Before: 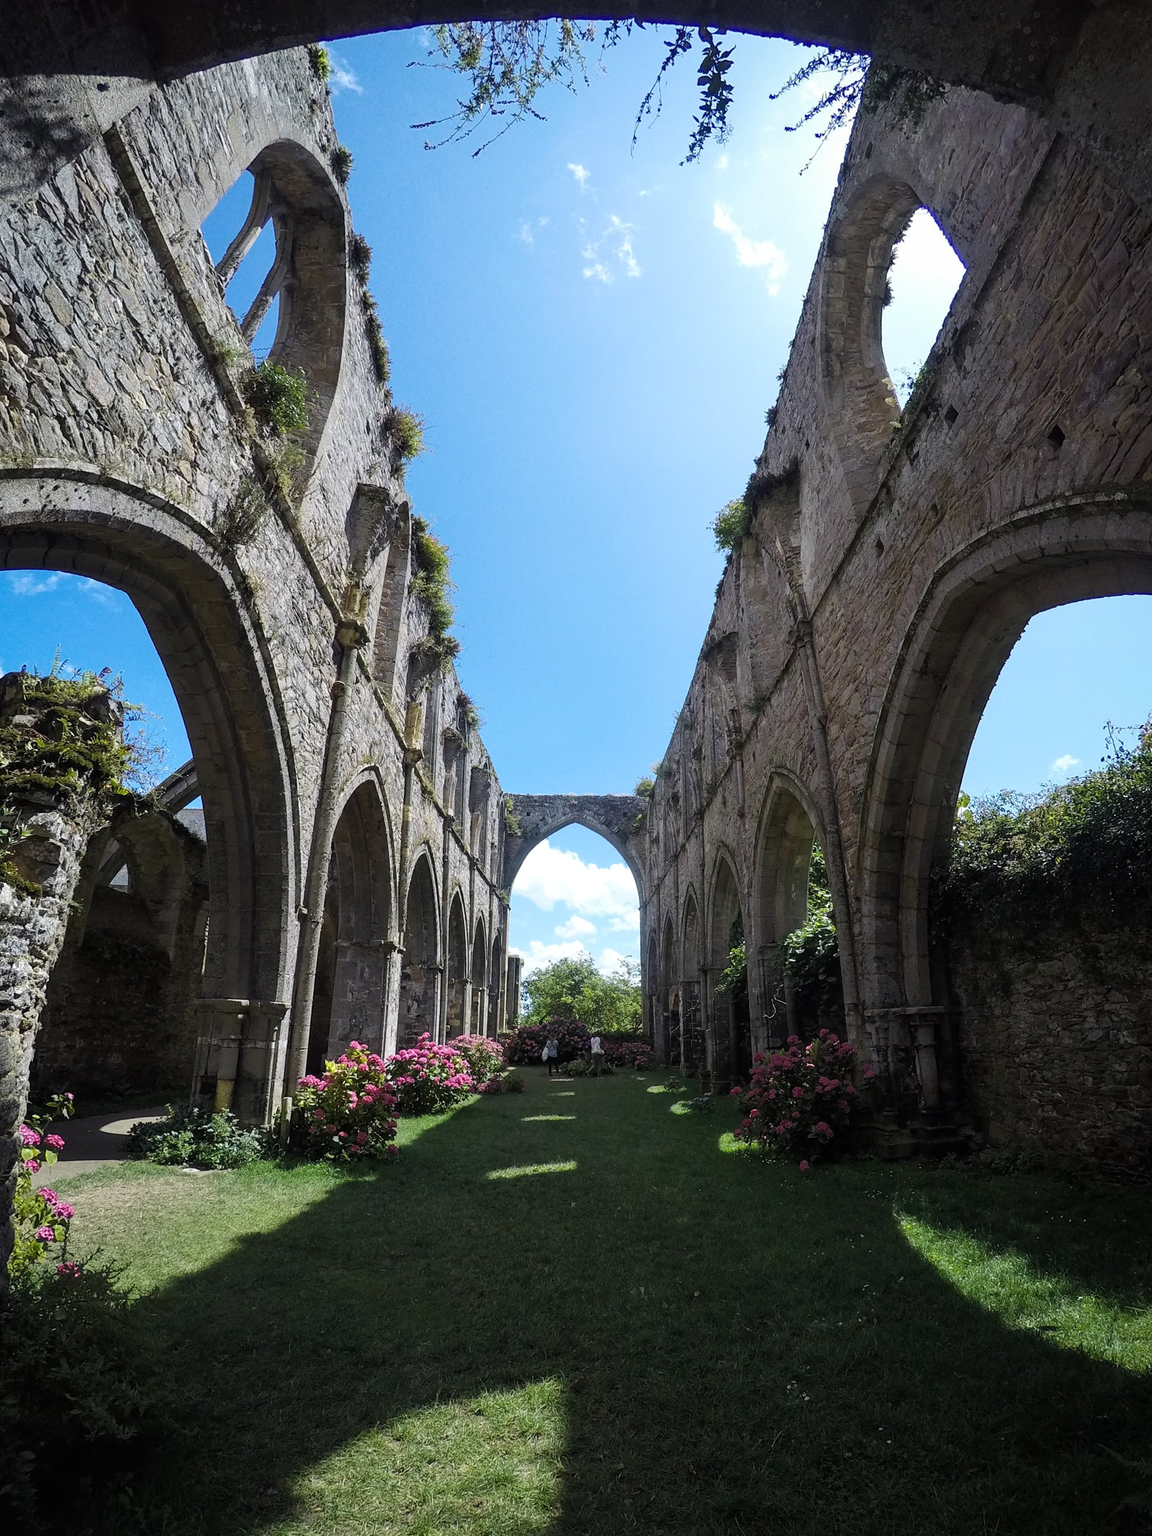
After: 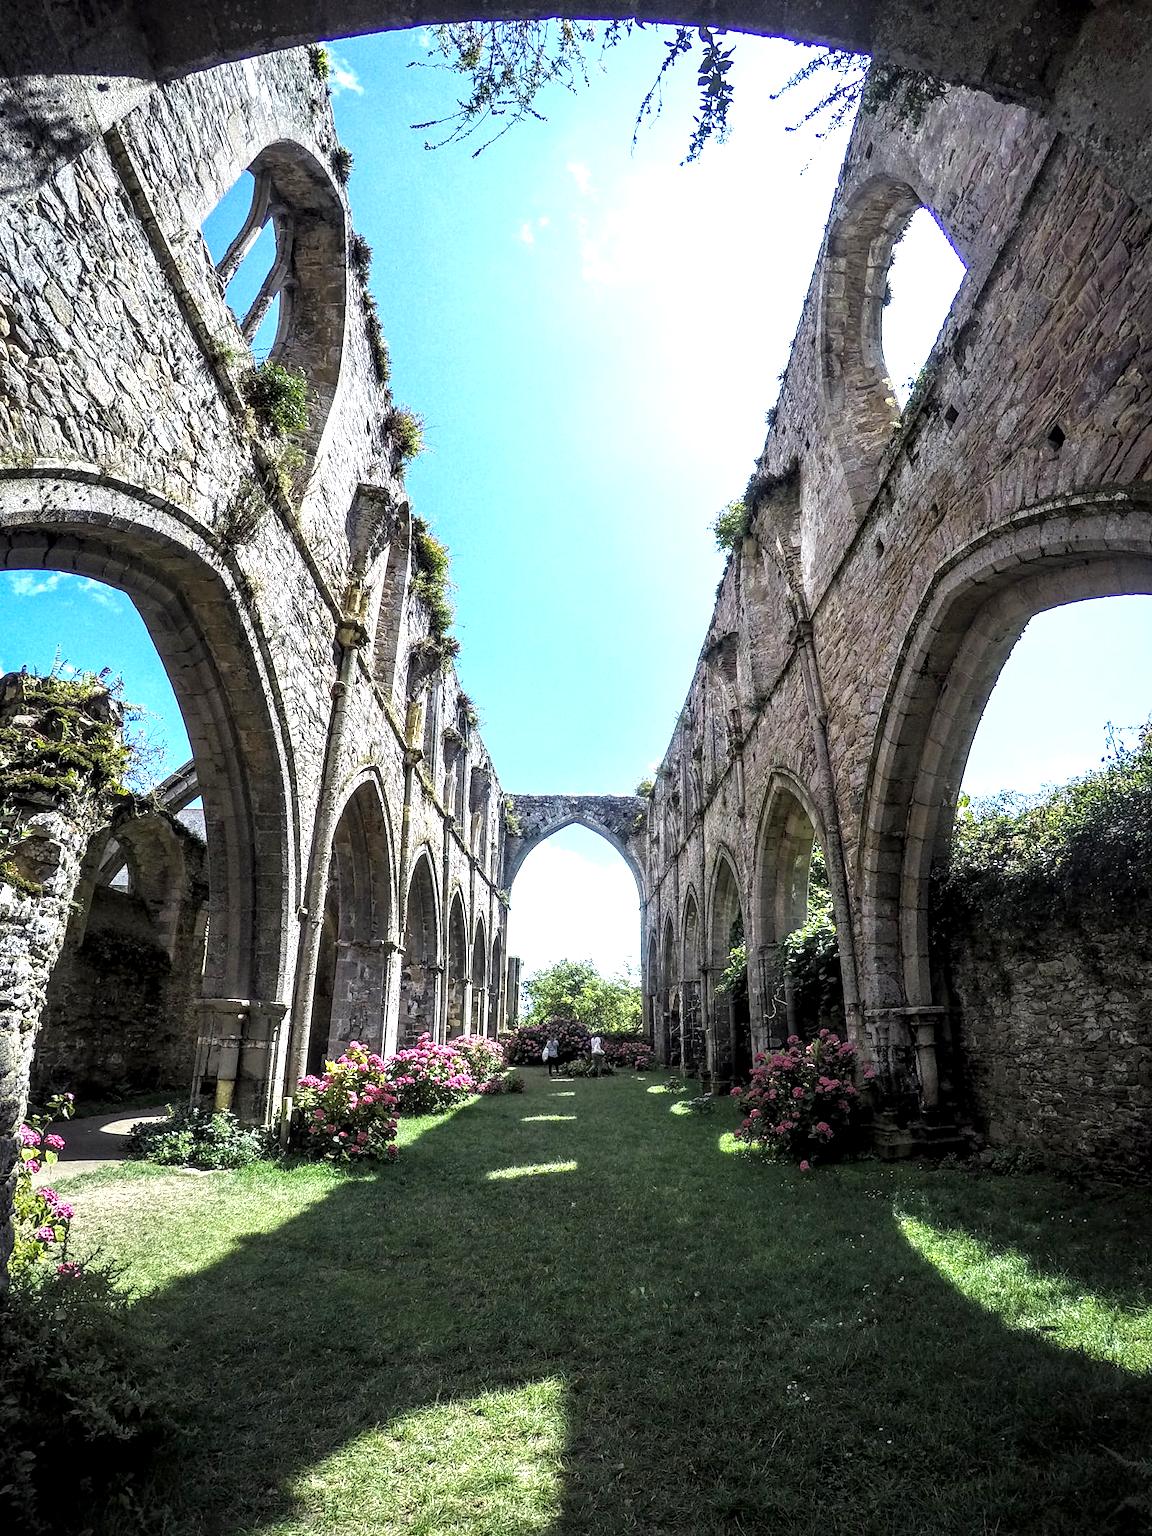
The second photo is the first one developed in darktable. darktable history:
local contrast: highlights 79%, shadows 56%, detail 175%, midtone range 0.428
exposure: black level correction 0, exposure 0.877 EV, compensate exposure bias true, compensate highlight preservation false
